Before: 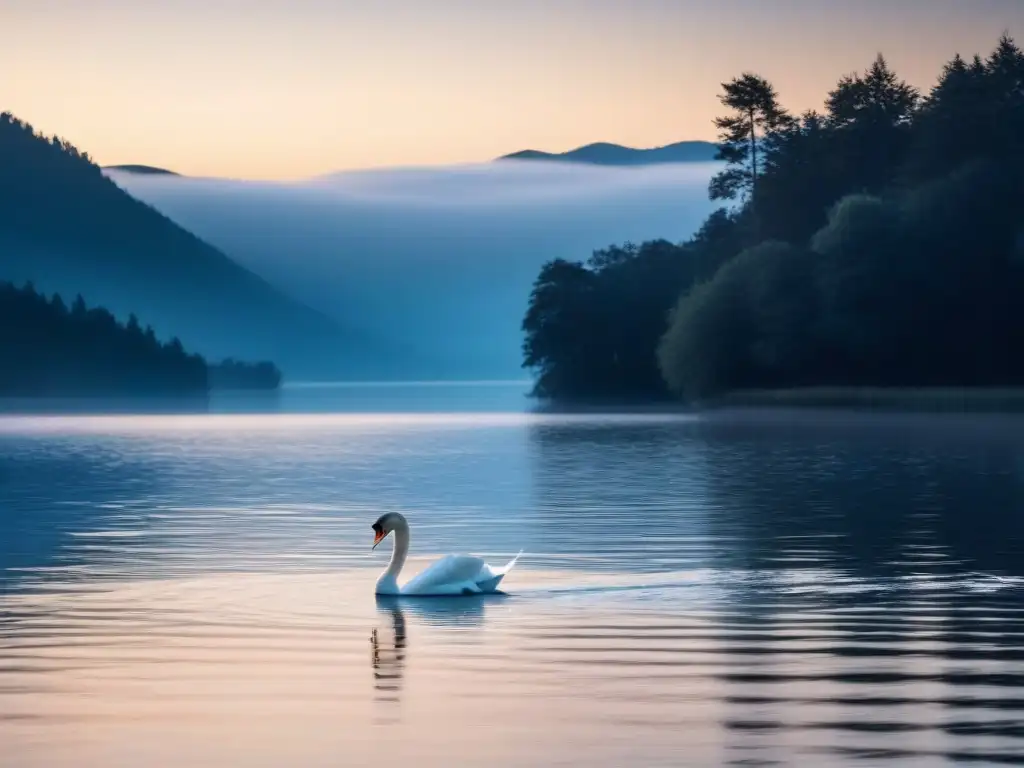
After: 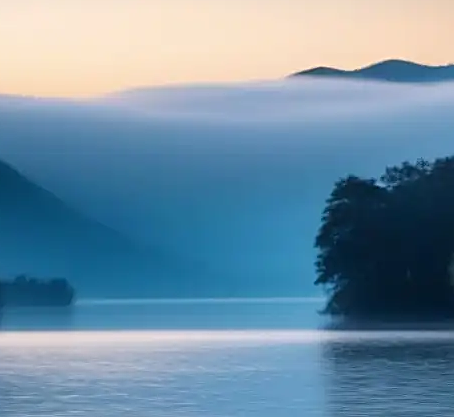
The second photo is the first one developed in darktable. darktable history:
crop: left 20.244%, top 10.837%, right 35.41%, bottom 34.741%
sharpen: on, module defaults
